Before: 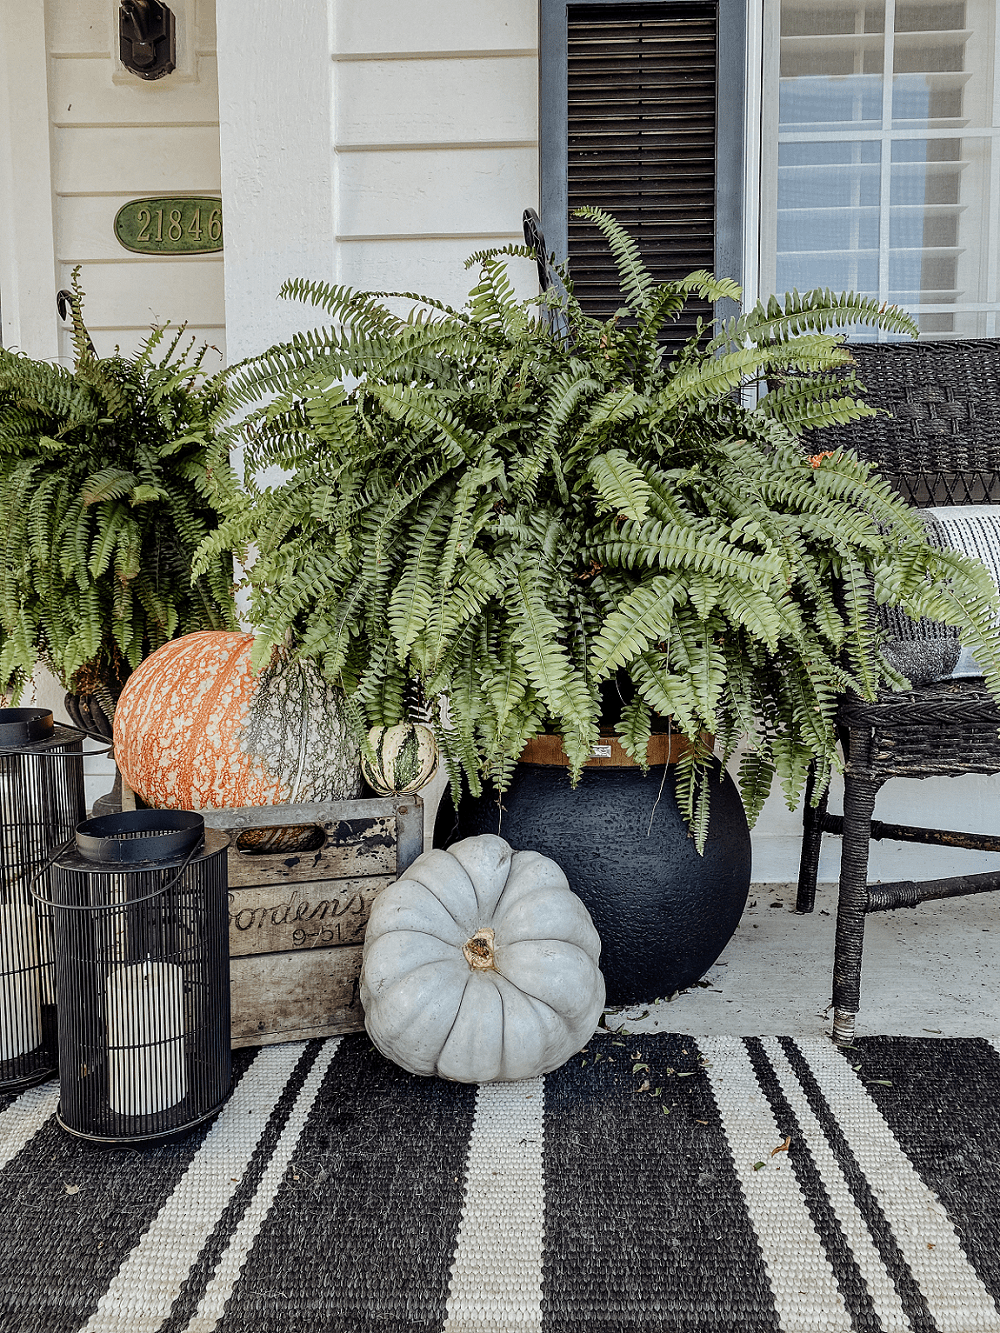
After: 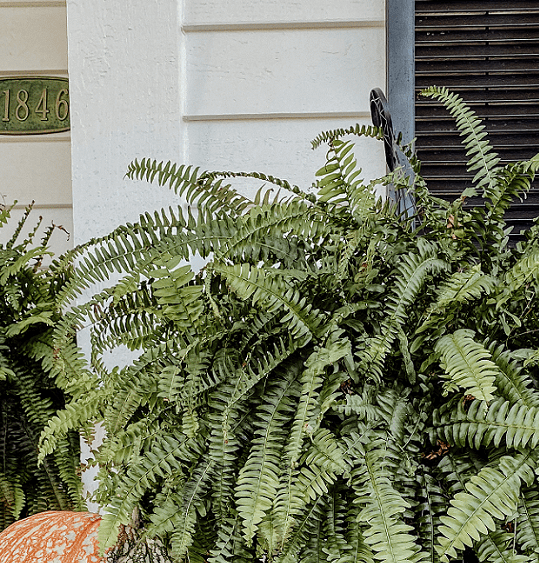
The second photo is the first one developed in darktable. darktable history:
exposure: compensate highlight preservation false
crop: left 15.306%, top 9.065%, right 30.789%, bottom 48.638%
